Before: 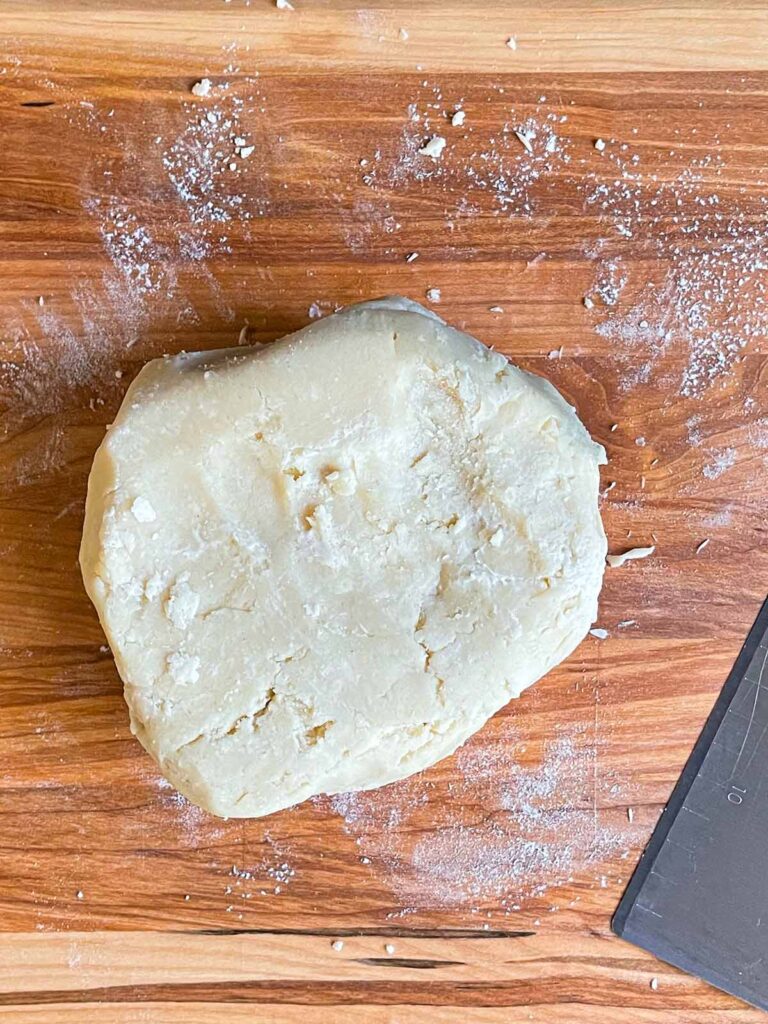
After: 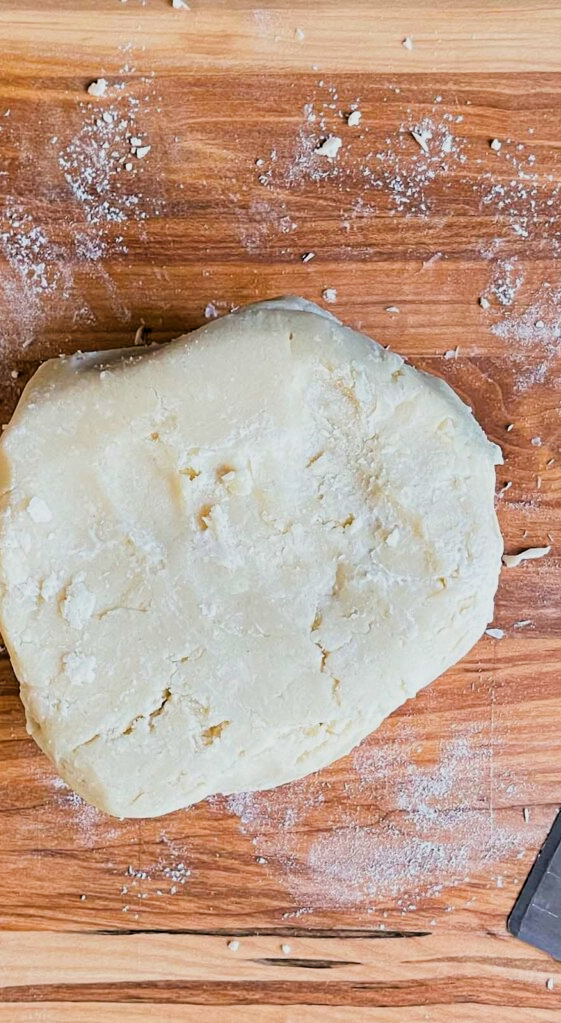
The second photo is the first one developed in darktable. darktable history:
crop: left 13.567%, right 13.264%
filmic rgb: black relative exposure -7.65 EV, white relative exposure 4.56 EV, hardness 3.61
levels: levels [0.062, 0.494, 0.925]
